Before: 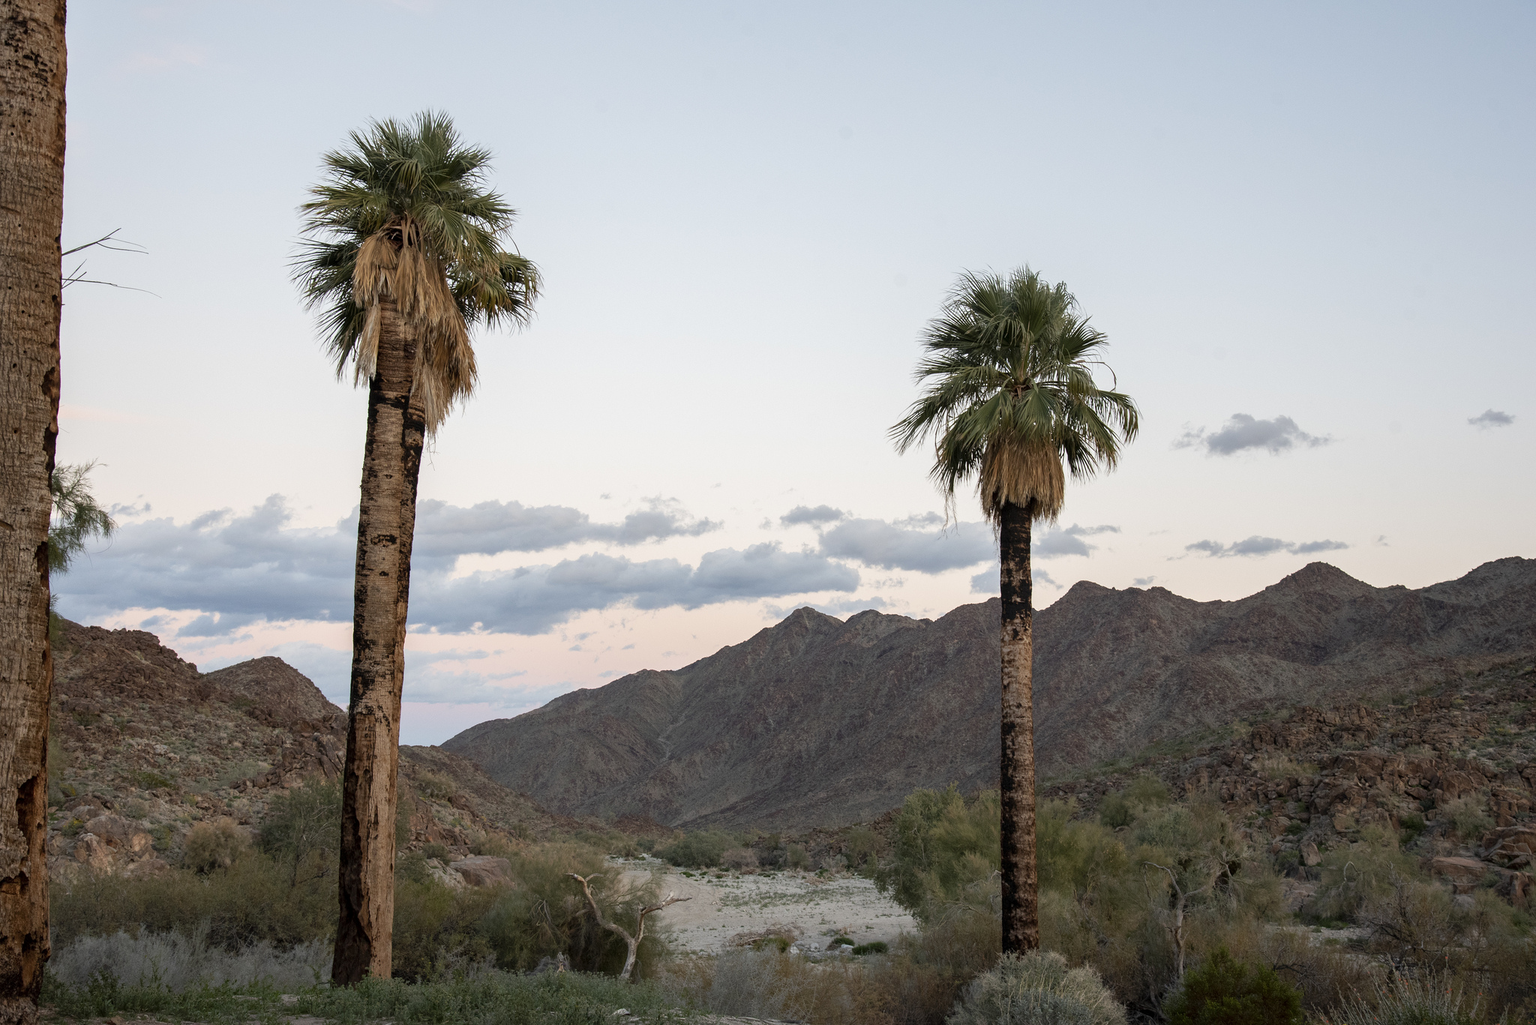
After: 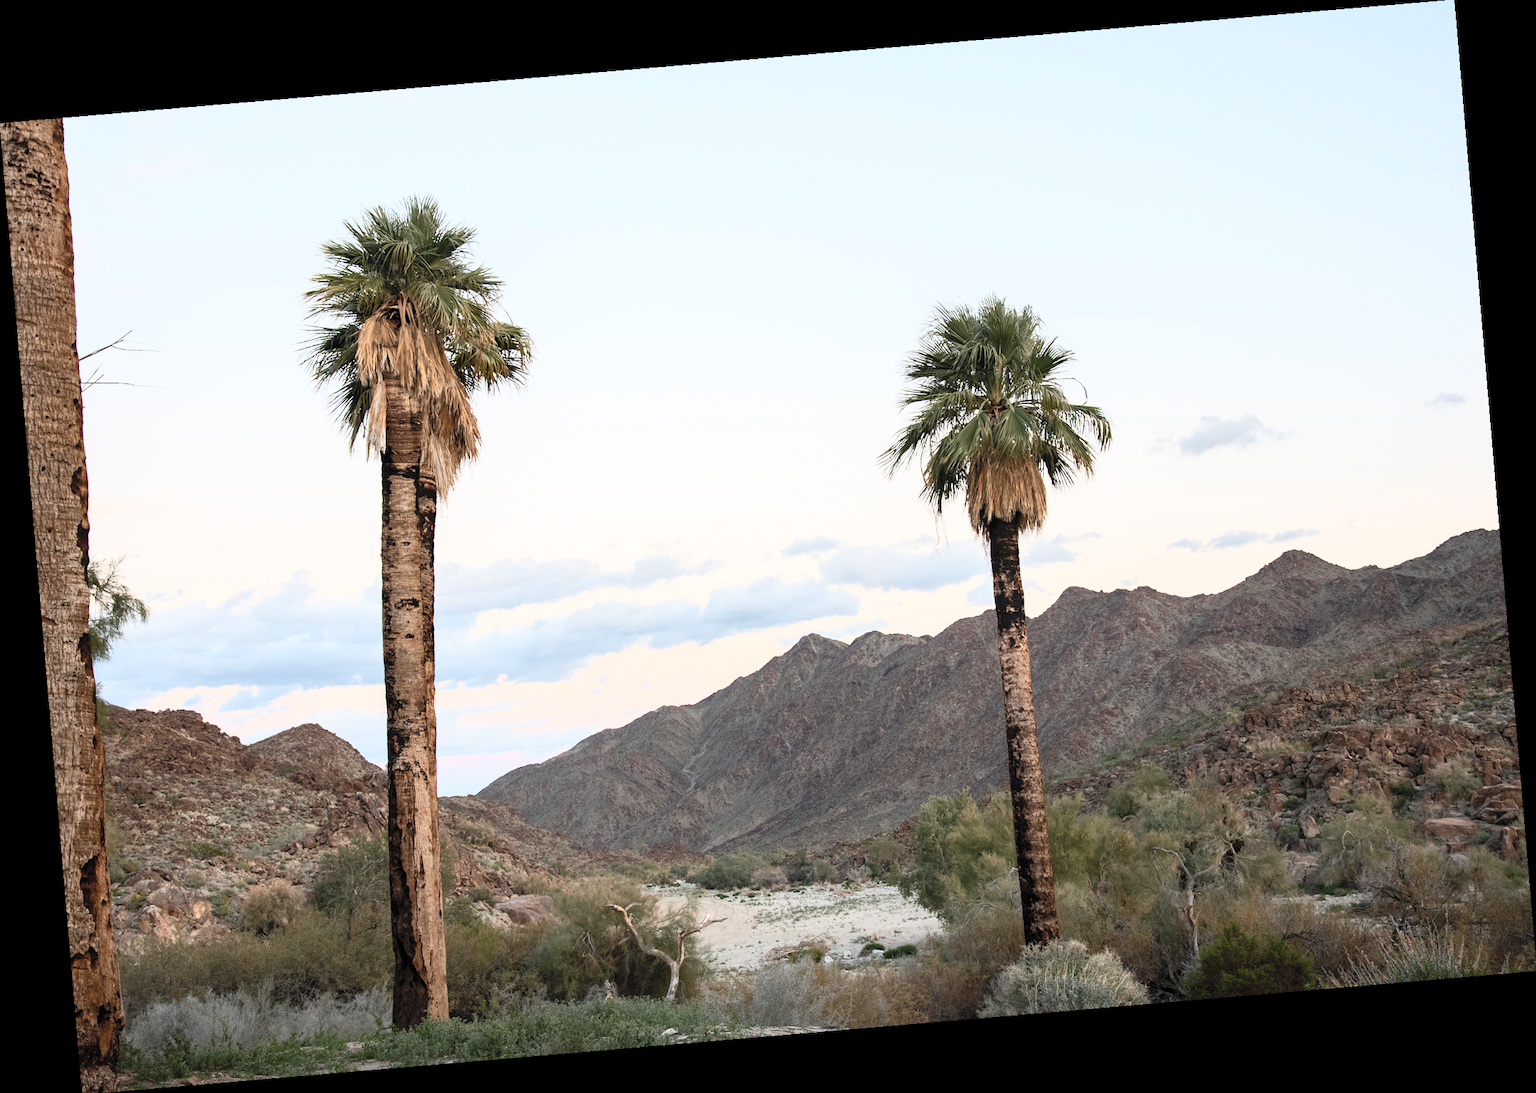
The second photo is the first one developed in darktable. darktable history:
rotate and perspective: rotation -4.86°, automatic cropping off
contrast brightness saturation: contrast 0.39, brightness 0.53
